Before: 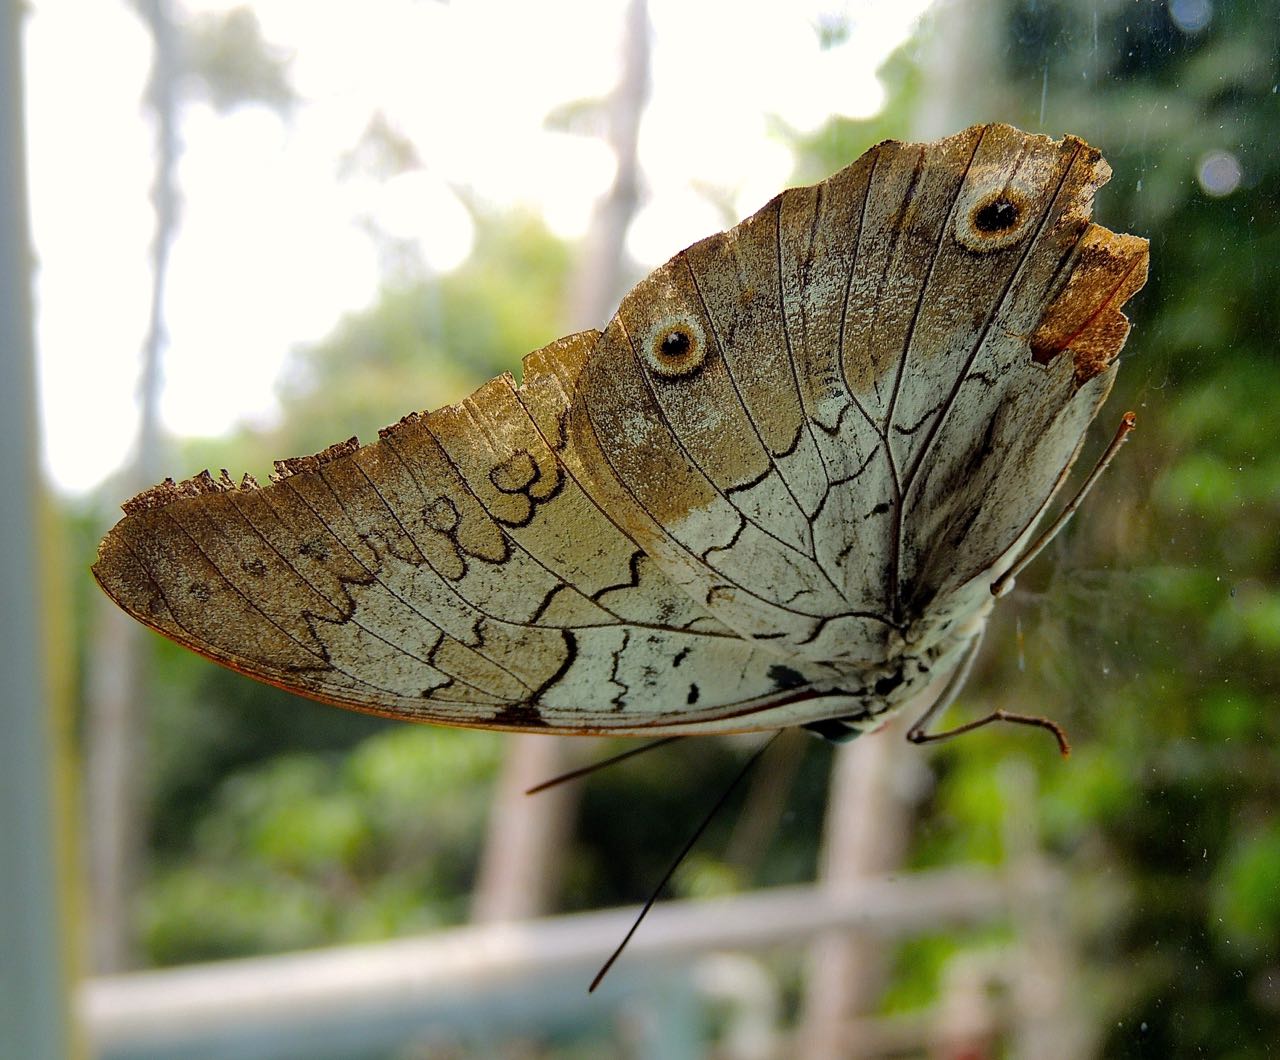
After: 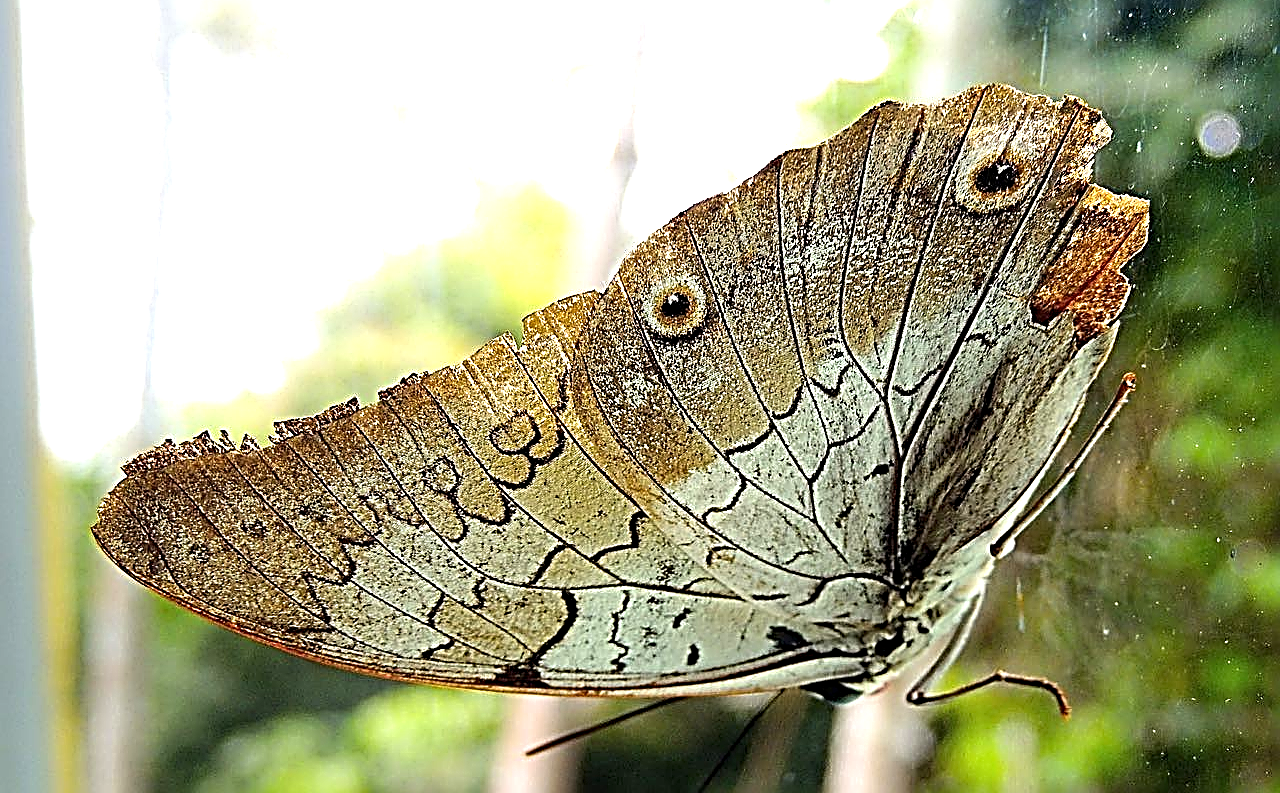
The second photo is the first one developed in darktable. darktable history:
crop: top 3.721%, bottom 21.422%
sharpen: radius 3.164, amount 1.724
exposure: black level correction 0, exposure 1.001 EV, compensate highlight preservation false
